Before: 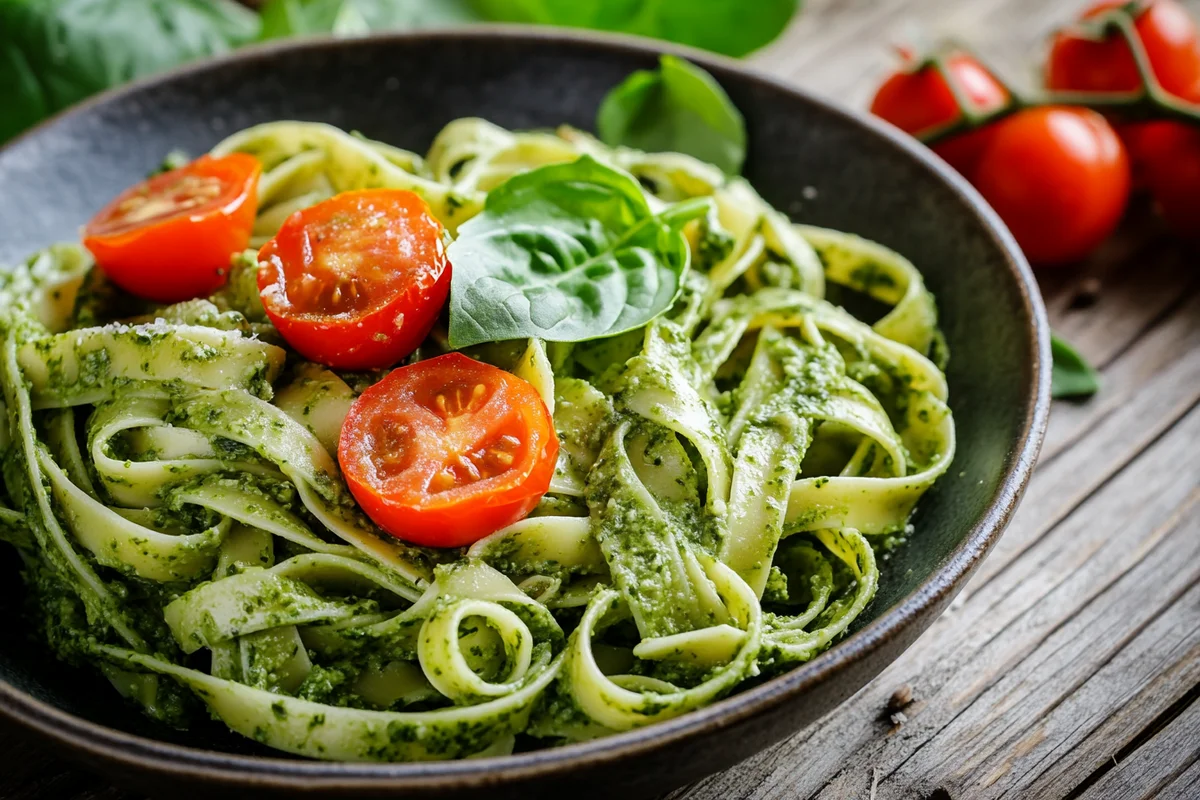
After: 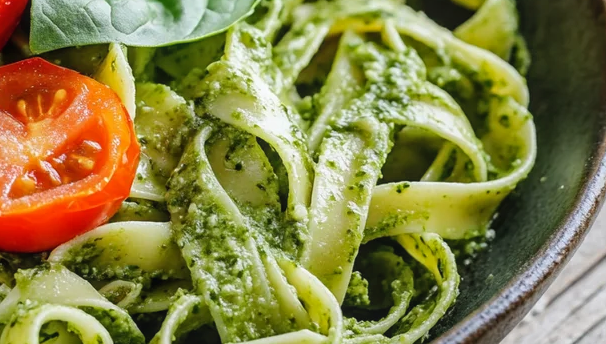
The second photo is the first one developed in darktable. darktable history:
crop: left 34.924%, top 36.951%, right 14.521%, bottom 20.037%
local contrast: detail 109%
